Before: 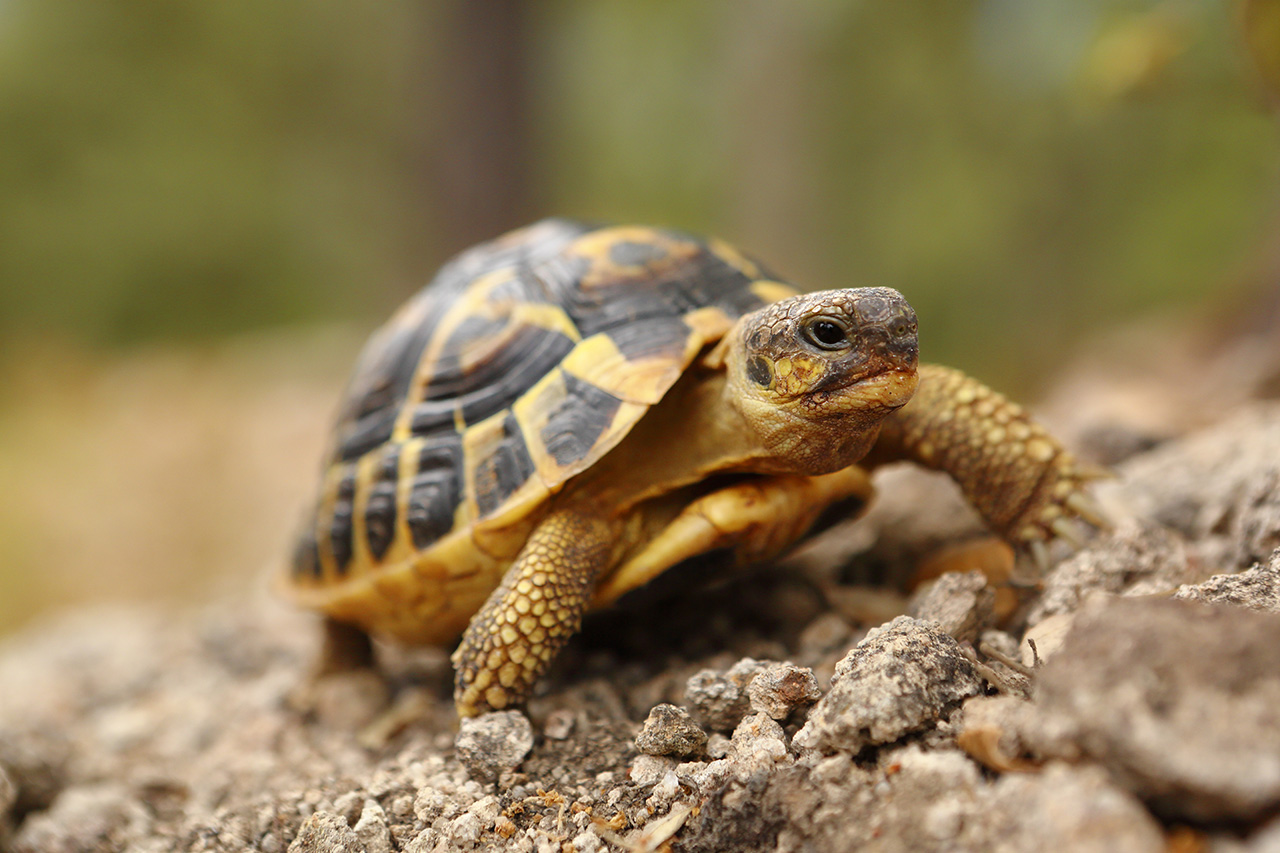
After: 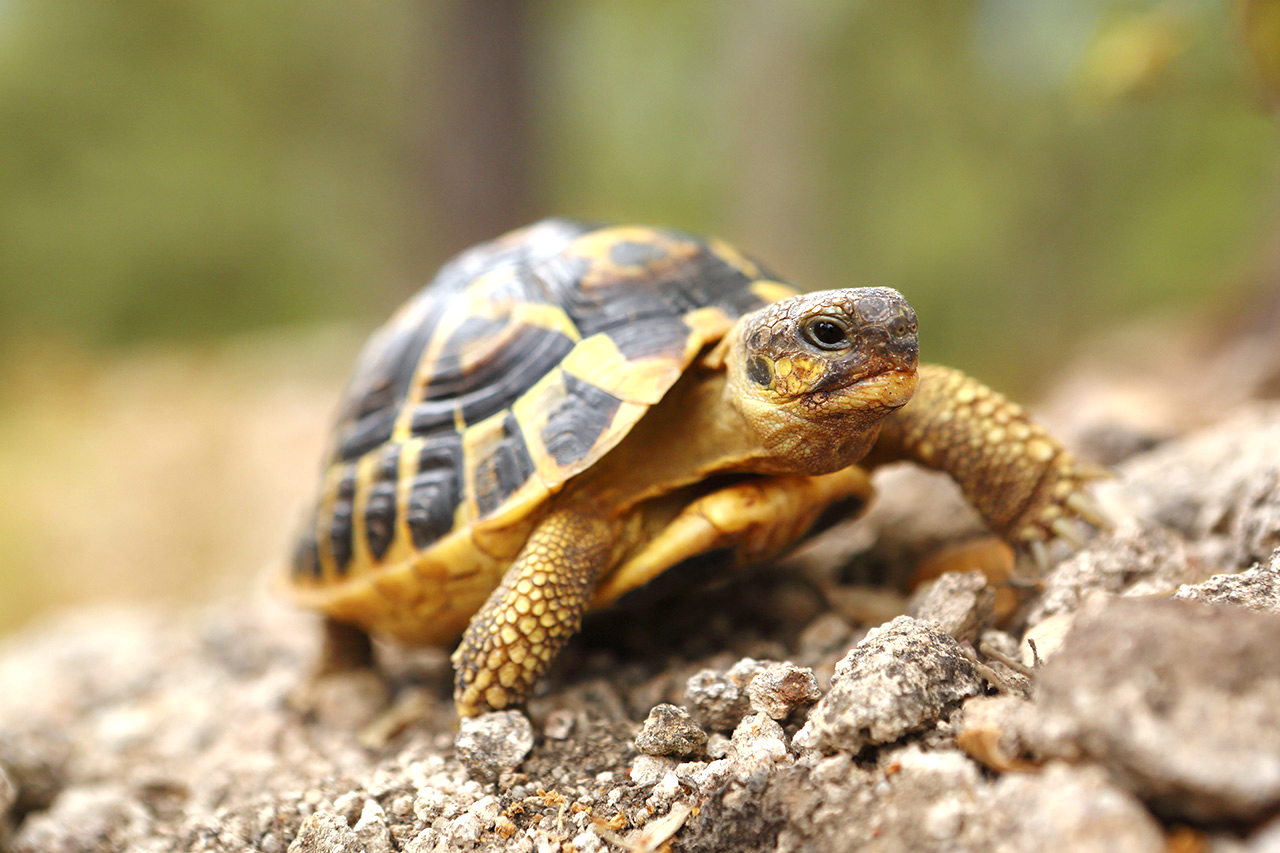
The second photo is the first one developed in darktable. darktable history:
white balance: red 0.974, blue 1.044
exposure: black level correction 0, exposure 0.6 EV, compensate highlight preservation false
